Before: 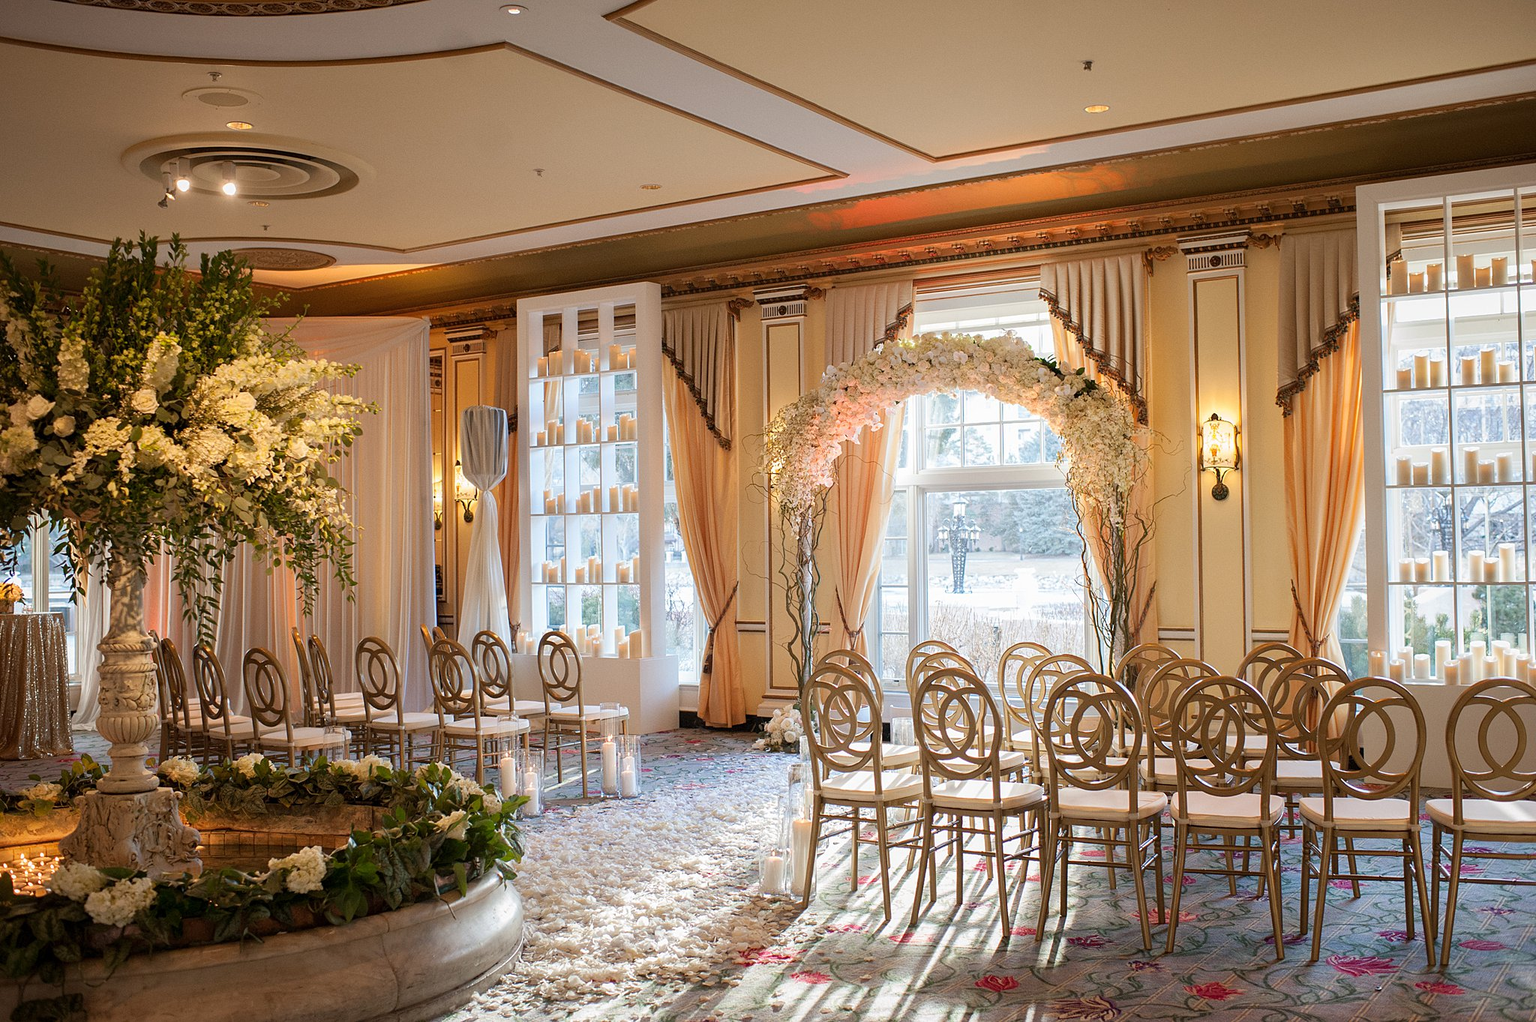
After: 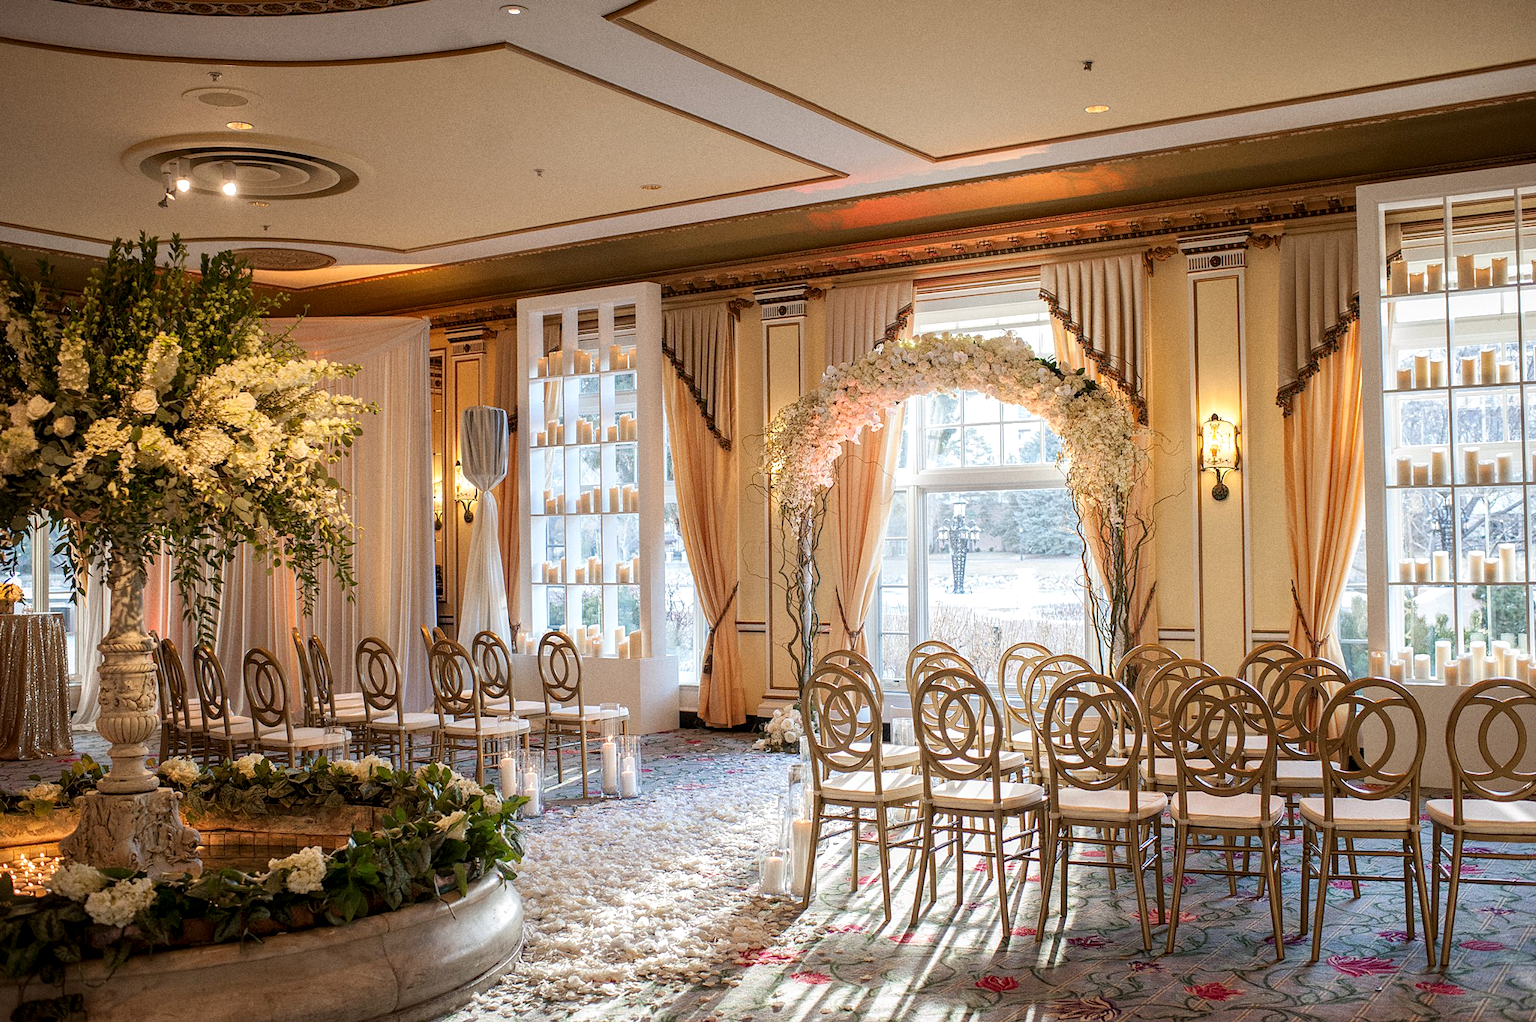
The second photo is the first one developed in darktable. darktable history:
grain: coarseness 0.09 ISO
contrast brightness saturation: contrast 0.07
local contrast: on, module defaults
